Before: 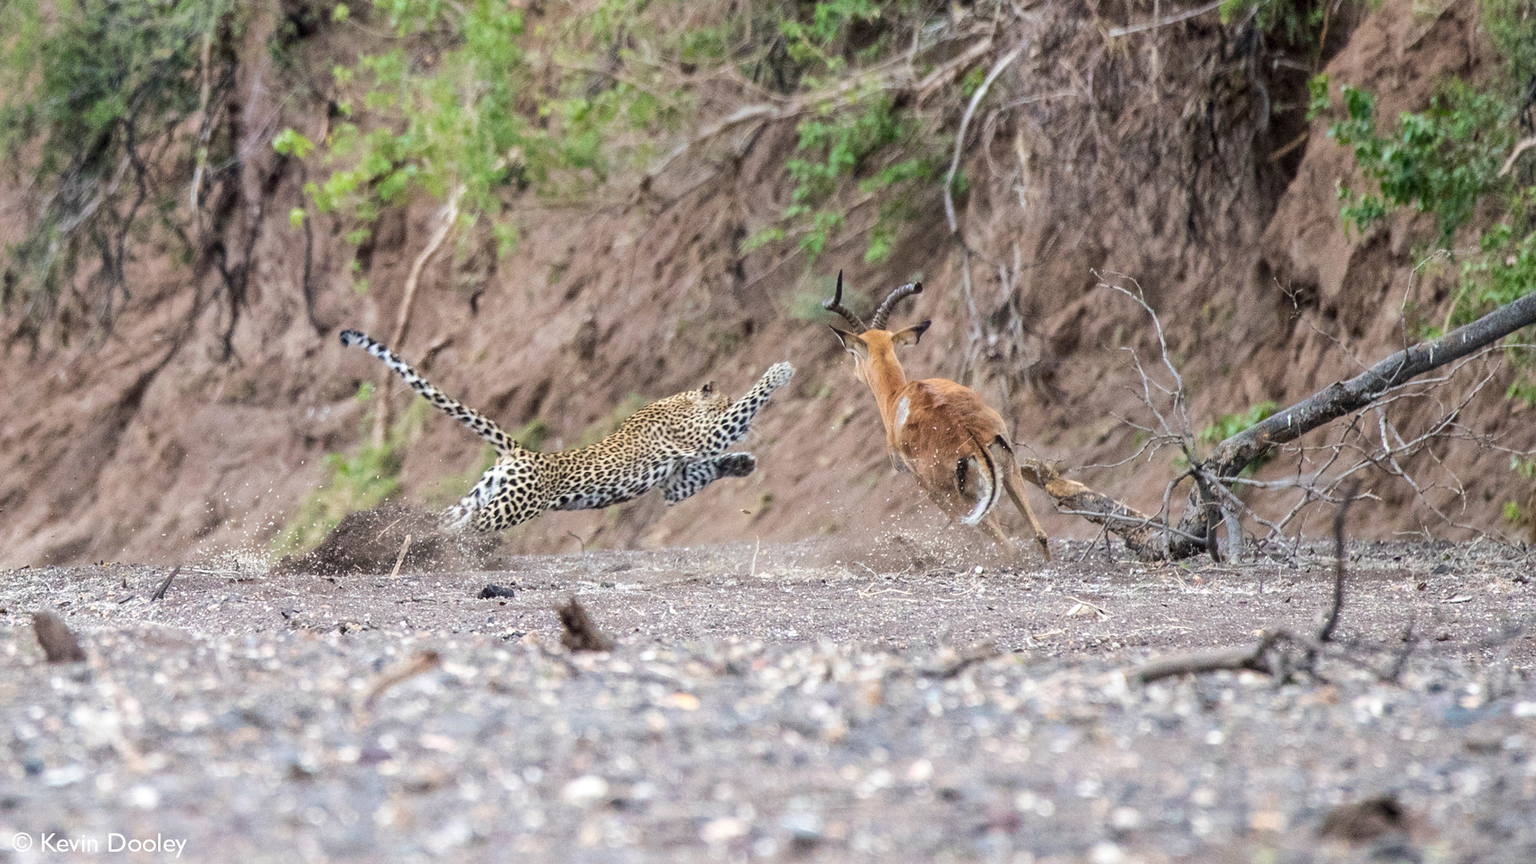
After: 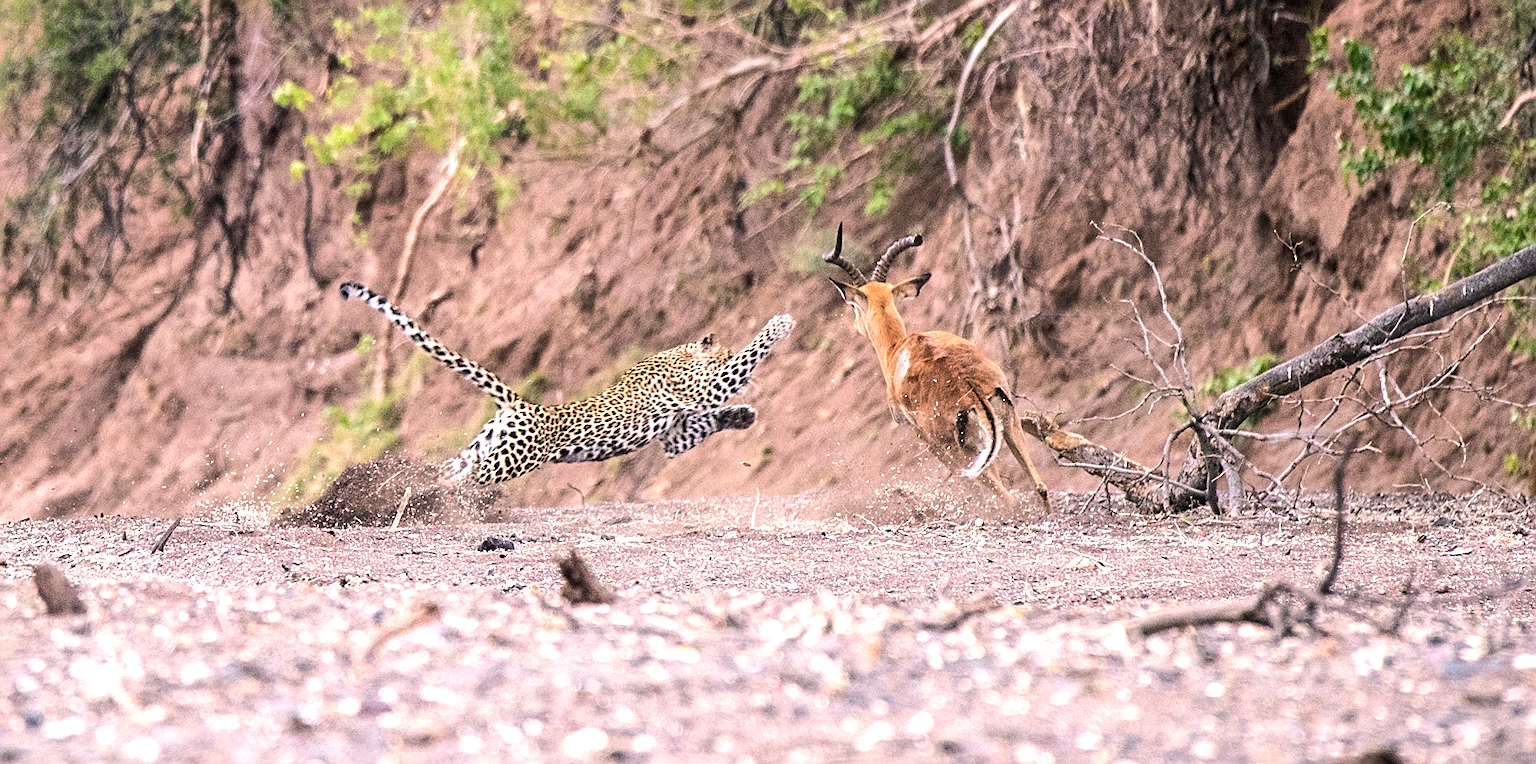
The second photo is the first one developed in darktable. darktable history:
crop and rotate: top 5.587%, bottom 5.846%
contrast equalizer: y [[0.5, 0.5, 0.478, 0.5, 0.5, 0.5], [0.5 ×6], [0.5 ×6], [0 ×6], [0 ×6]]
sharpen: on, module defaults
tone equalizer: -8 EV -0.454 EV, -7 EV -0.402 EV, -6 EV -0.351 EV, -5 EV -0.256 EV, -3 EV 0.208 EV, -2 EV 0.347 EV, -1 EV 0.401 EV, +0 EV 0.427 EV, edges refinement/feathering 500, mask exposure compensation -1.57 EV, preserve details no
color correction: highlights a* 12.67, highlights b* 5.54
exposure: exposure 0.23 EV, compensate highlight preservation false
